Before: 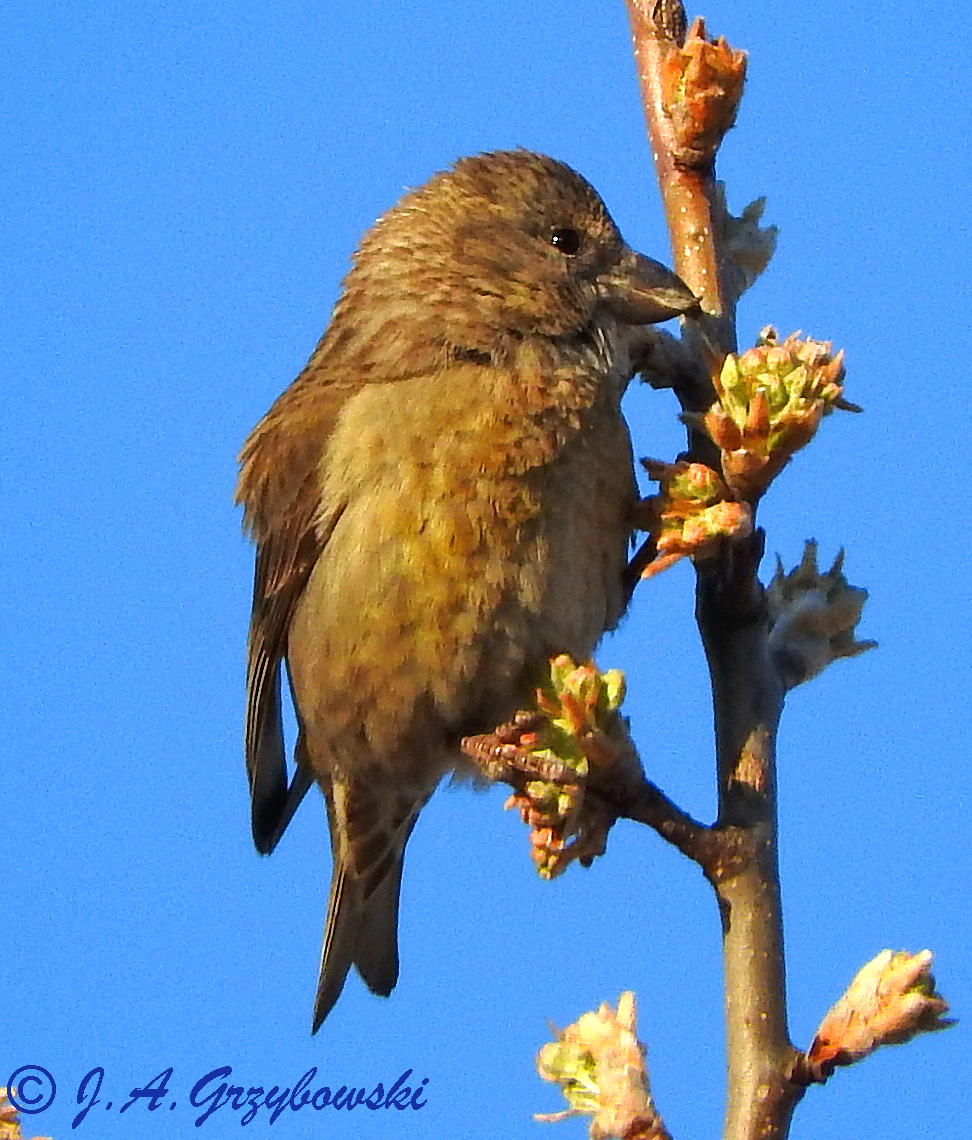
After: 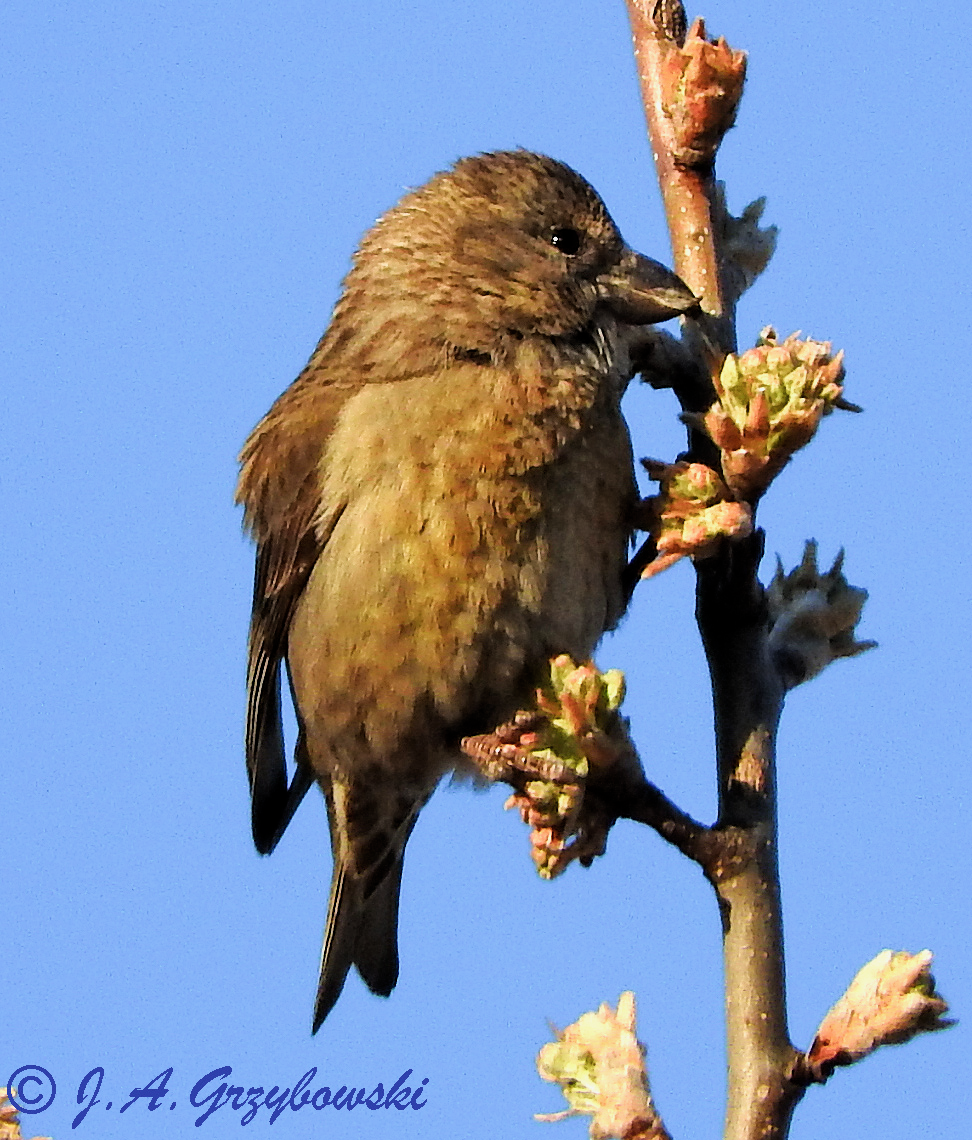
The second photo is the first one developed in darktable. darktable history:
filmic rgb: black relative exposure -16 EV, white relative exposure 5.28 EV, hardness 5.9, contrast 1.263, color science v4 (2020), contrast in shadows soft, contrast in highlights soft
